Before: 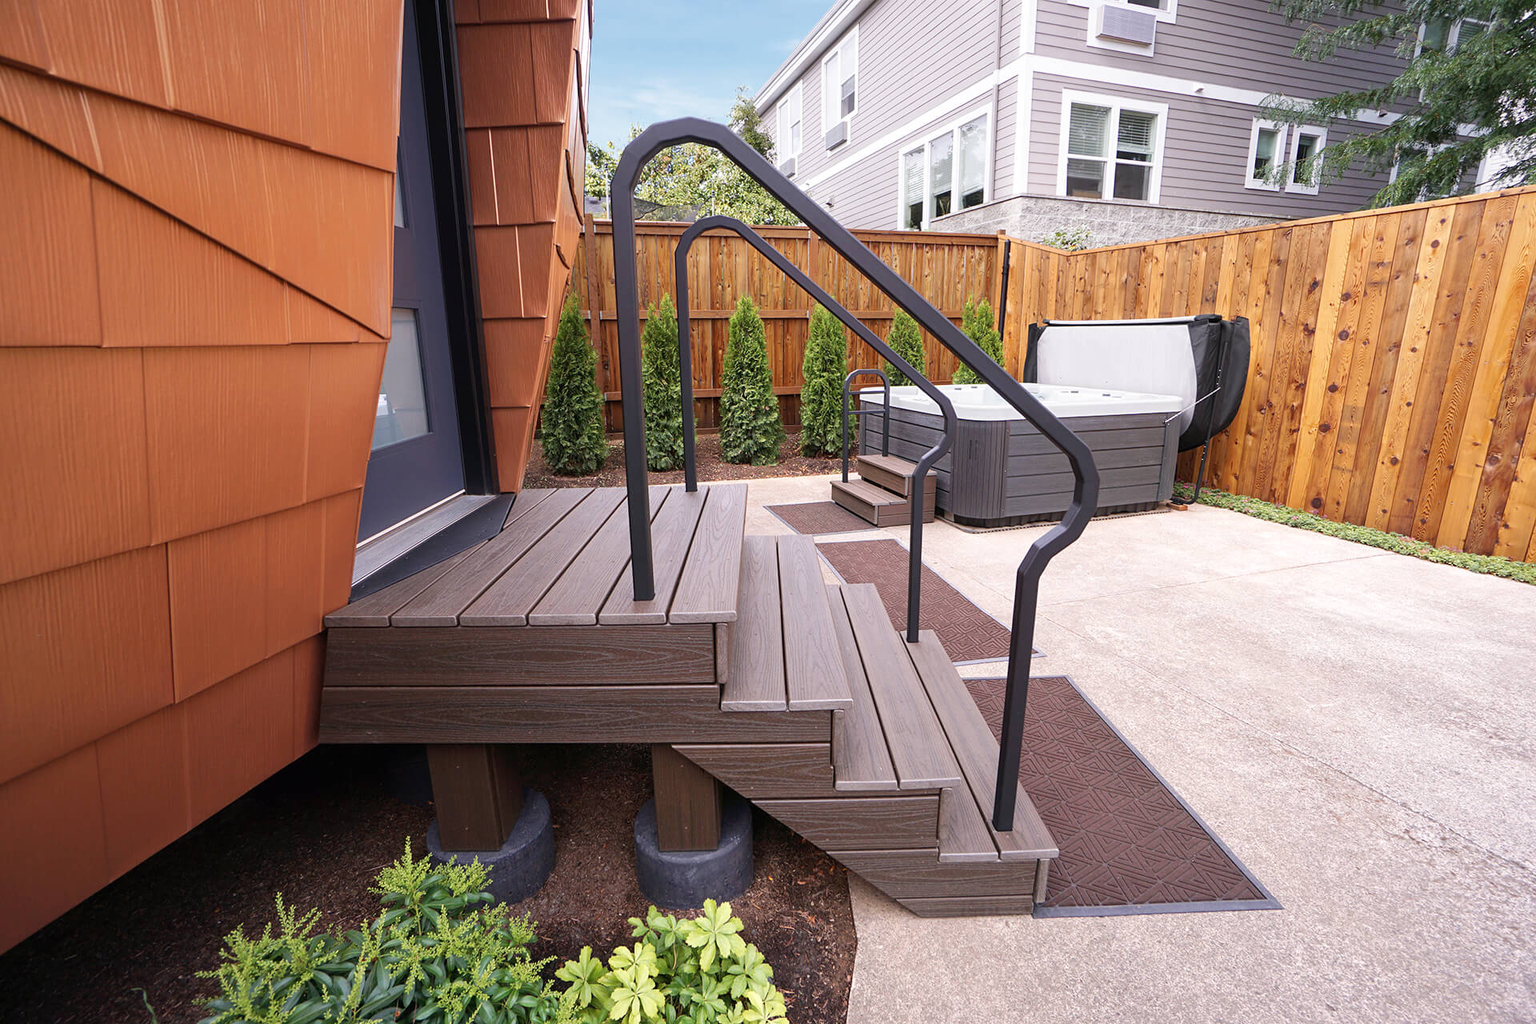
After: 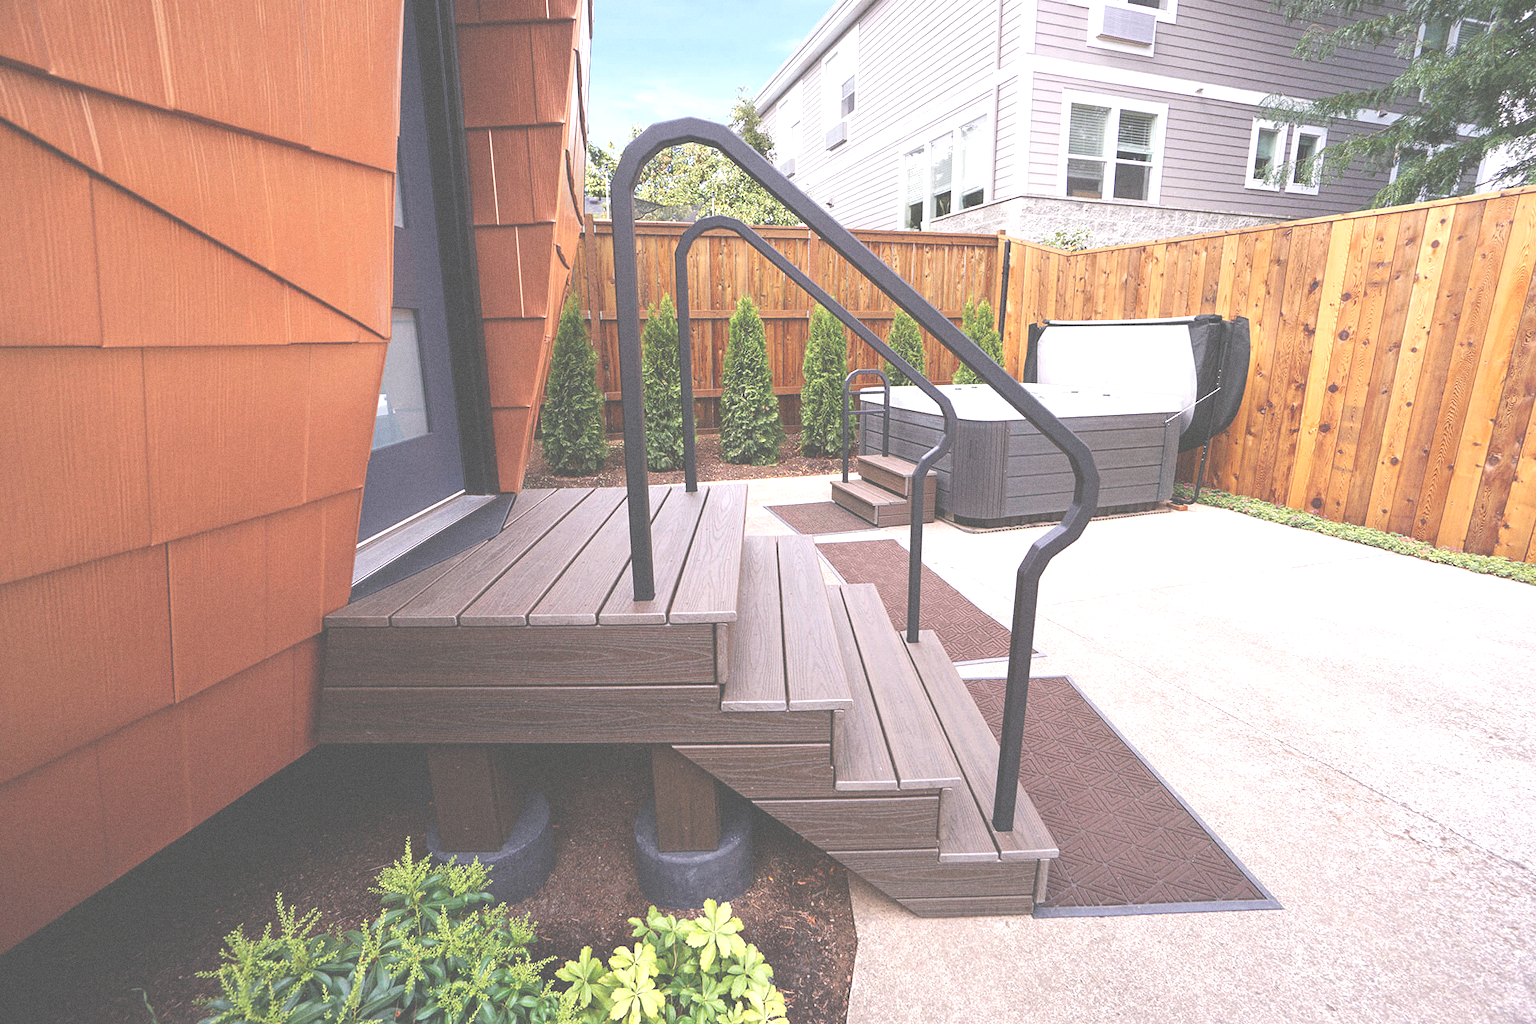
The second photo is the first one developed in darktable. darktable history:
grain: on, module defaults
white balance: emerald 1
exposure: black level correction -0.071, exposure 0.5 EV, compensate highlight preservation false
